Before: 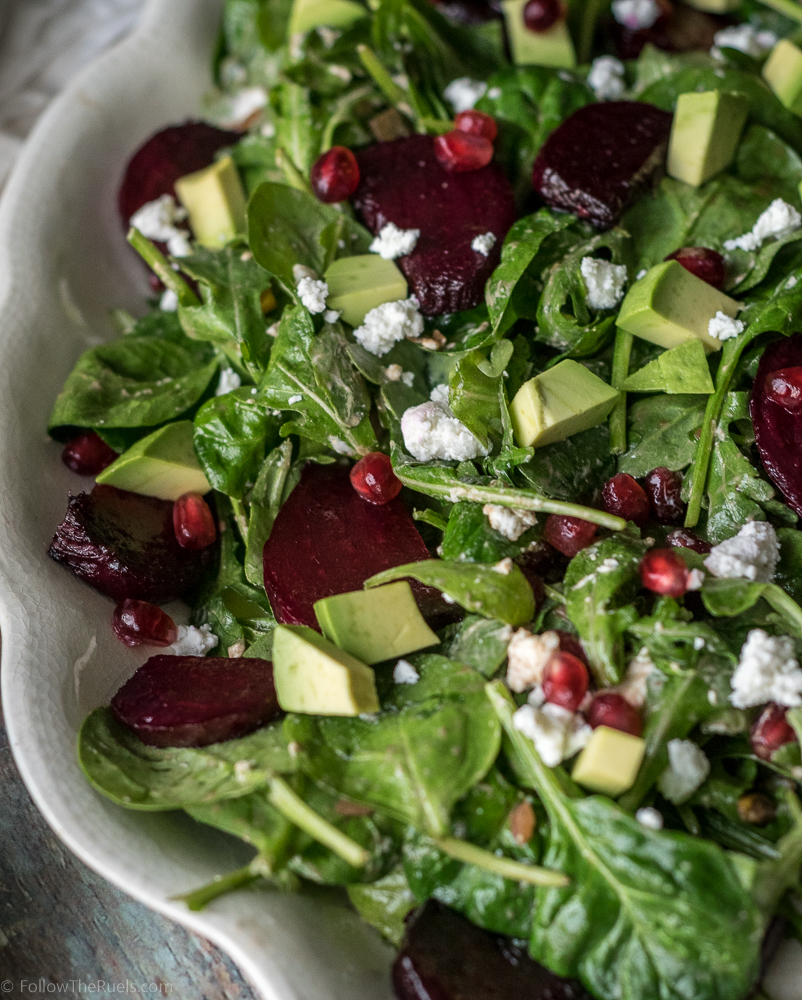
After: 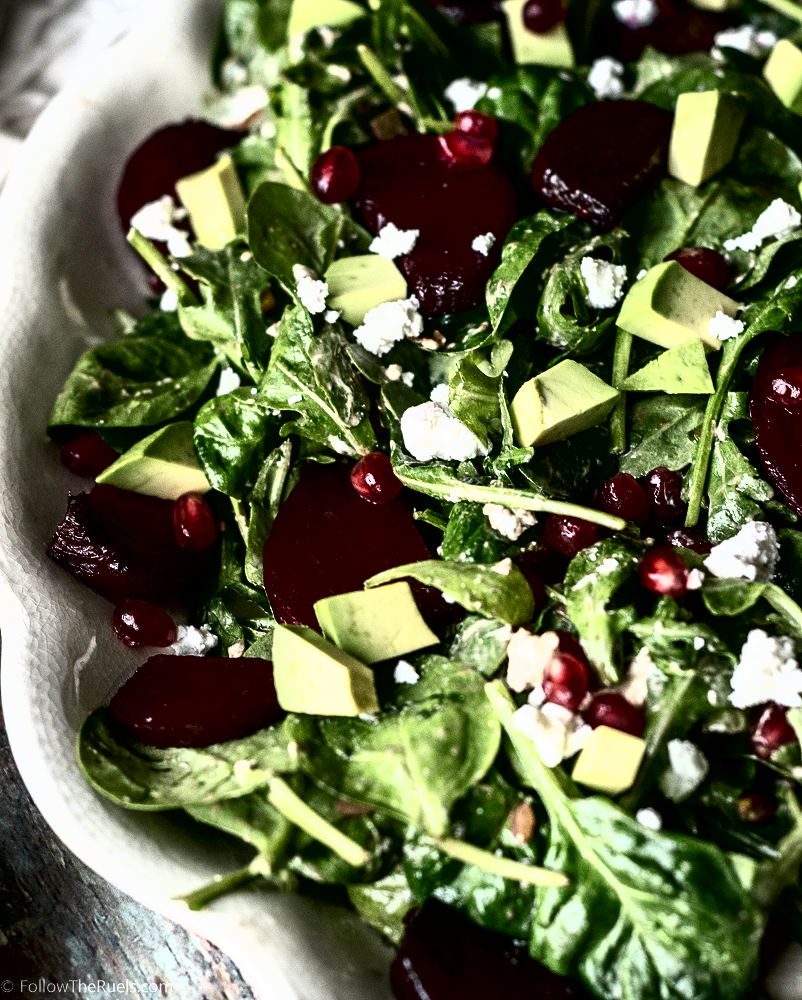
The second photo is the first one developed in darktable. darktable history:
tone curve: curves: ch0 [(0, 0) (0.003, 0) (0.011, 0) (0.025, 0) (0.044, 0.001) (0.069, 0.003) (0.1, 0.003) (0.136, 0.006) (0.177, 0.014) (0.224, 0.056) (0.277, 0.128) (0.335, 0.218) (0.399, 0.346) (0.468, 0.512) (0.543, 0.713) (0.623, 0.898) (0.709, 0.987) (0.801, 0.99) (0.898, 0.99) (1, 1)], color space Lab, independent channels, preserve colors none
